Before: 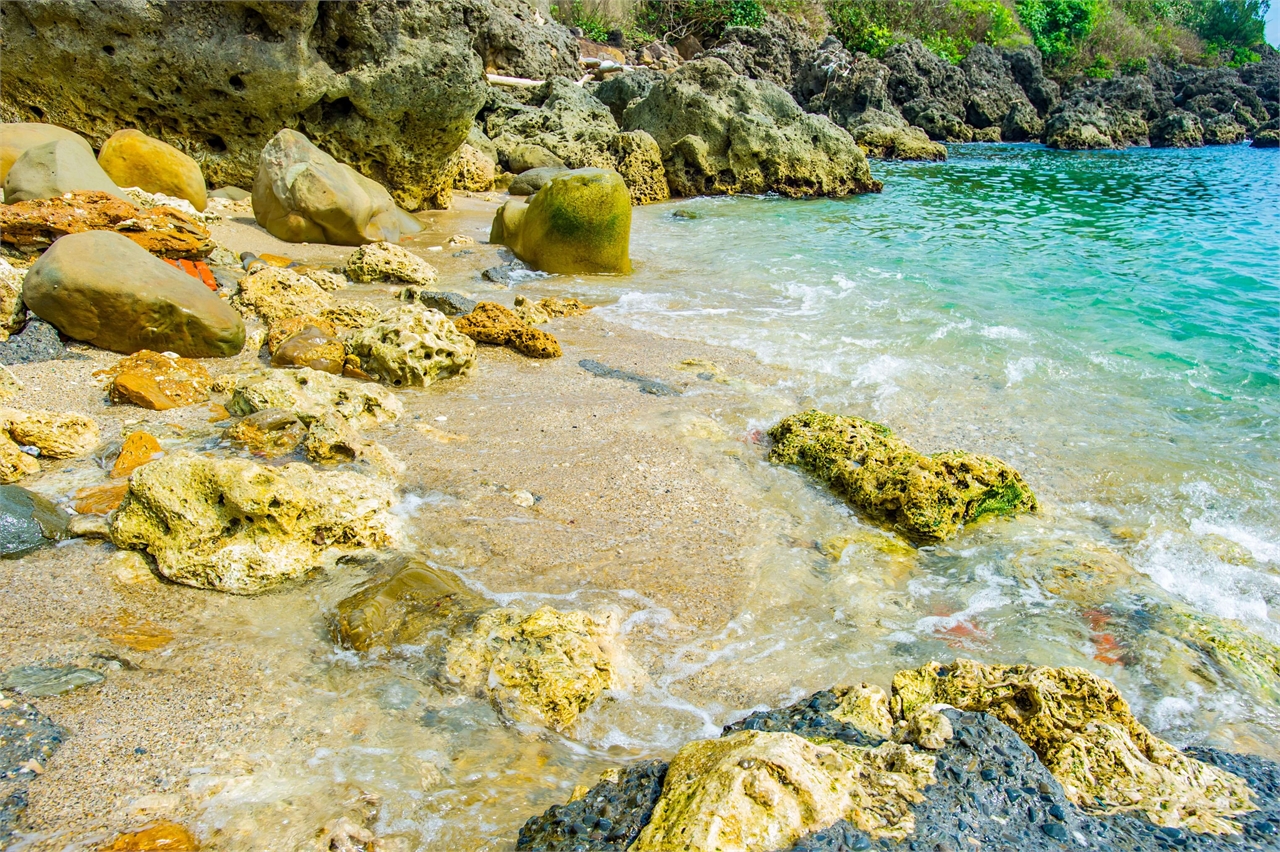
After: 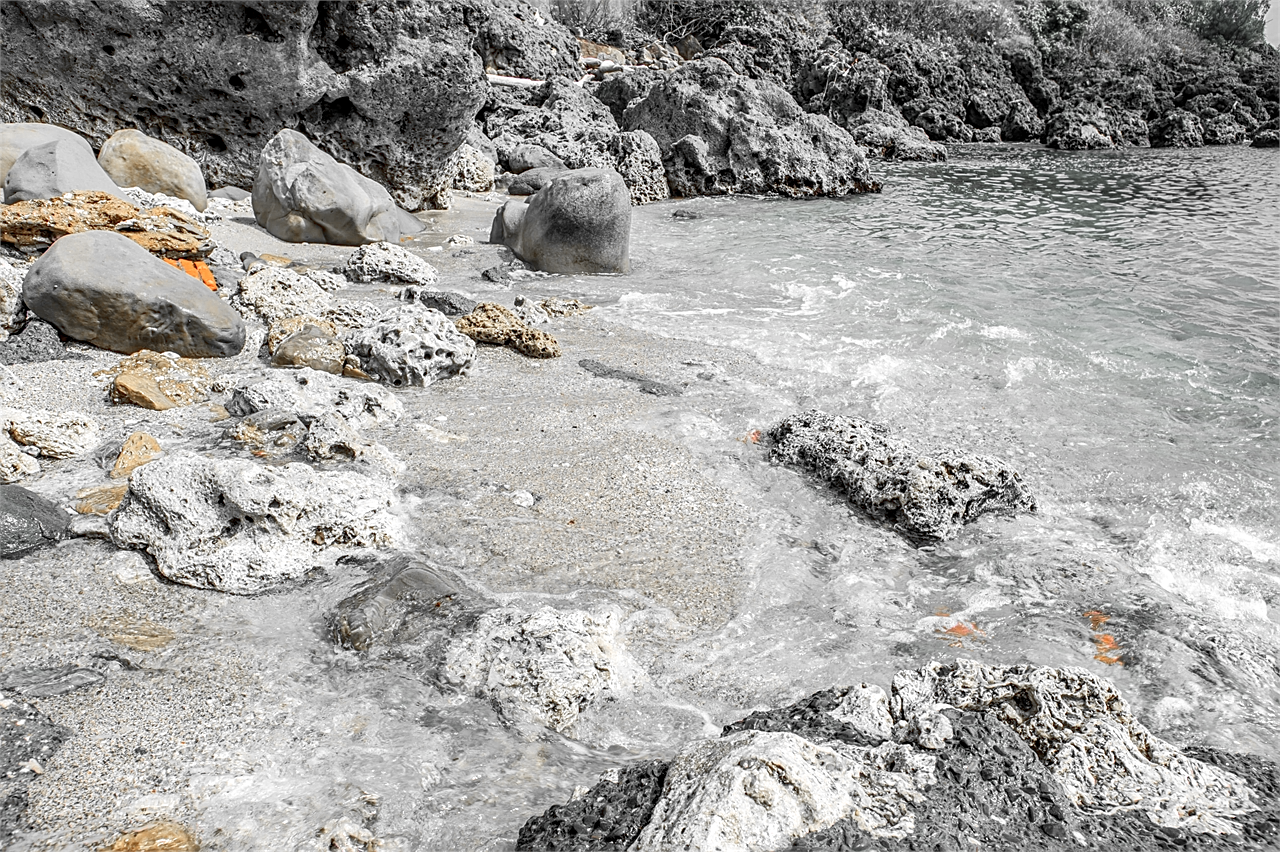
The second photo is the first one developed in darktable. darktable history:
velvia: strength 14.92%
local contrast: on, module defaults
sharpen: on, module defaults
color zones: curves: ch0 [(0, 0.65) (0.096, 0.644) (0.221, 0.539) (0.429, 0.5) (0.571, 0.5) (0.714, 0.5) (0.857, 0.5) (1, 0.65)]; ch1 [(0, 0.5) (0.143, 0.5) (0.257, -0.002) (0.429, 0.04) (0.571, -0.001) (0.714, -0.015) (0.857, 0.024) (1, 0.5)]
tone equalizer: mask exposure compensation -0.493 EV
exposure: exposure -0.044 EV, compensate exposure bias true, compensate highlight preservation false
